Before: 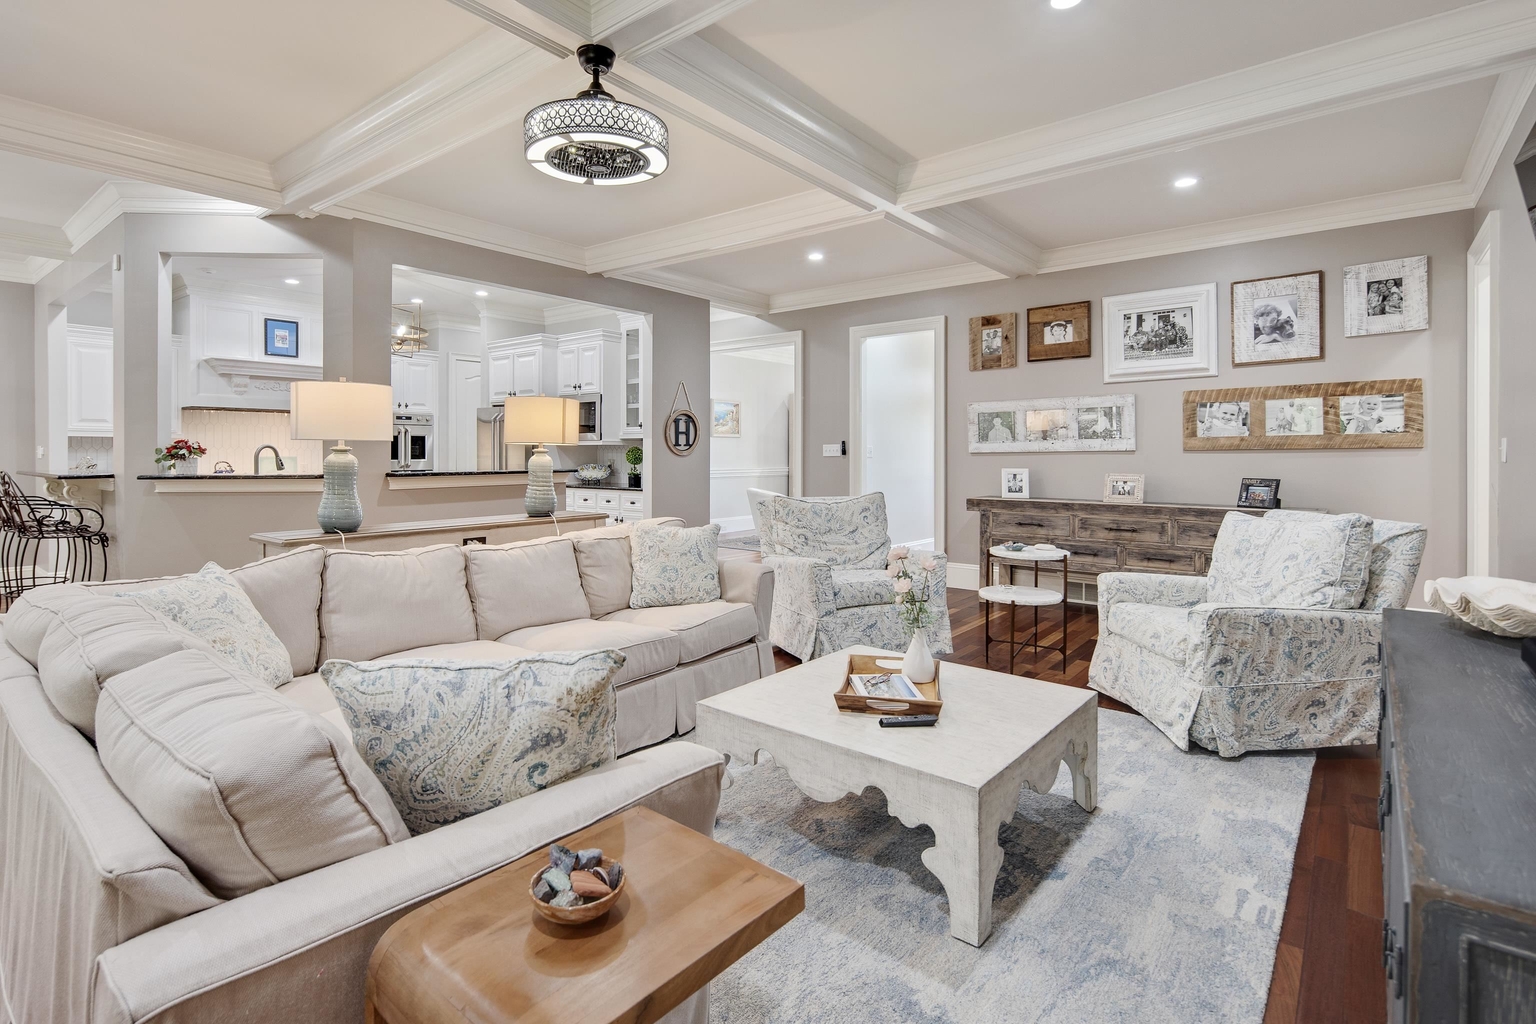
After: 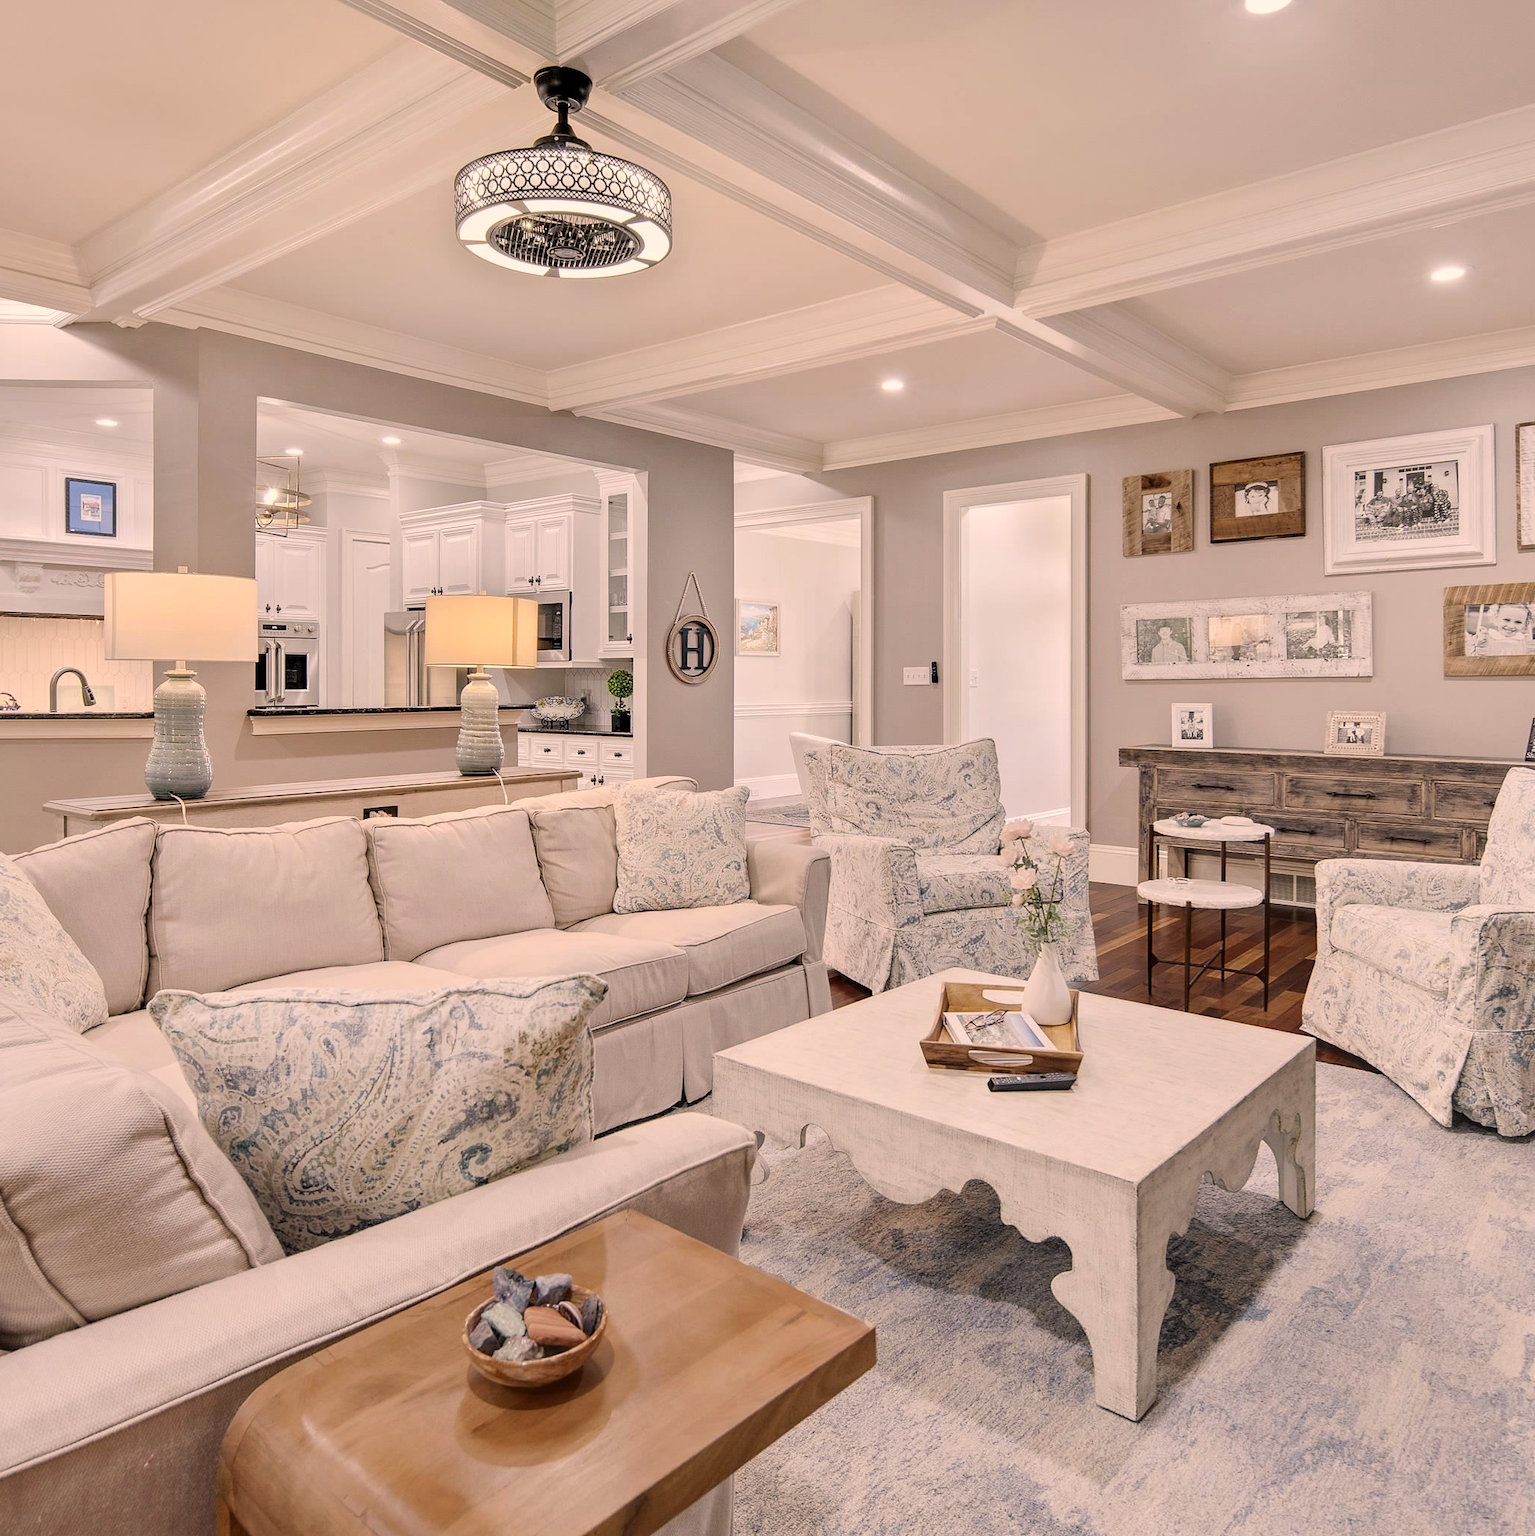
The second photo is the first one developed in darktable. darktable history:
color correction: highlights a* 12.08, highlights b* 11.98
crop and rotate: left 14.396%, right 18.978%
